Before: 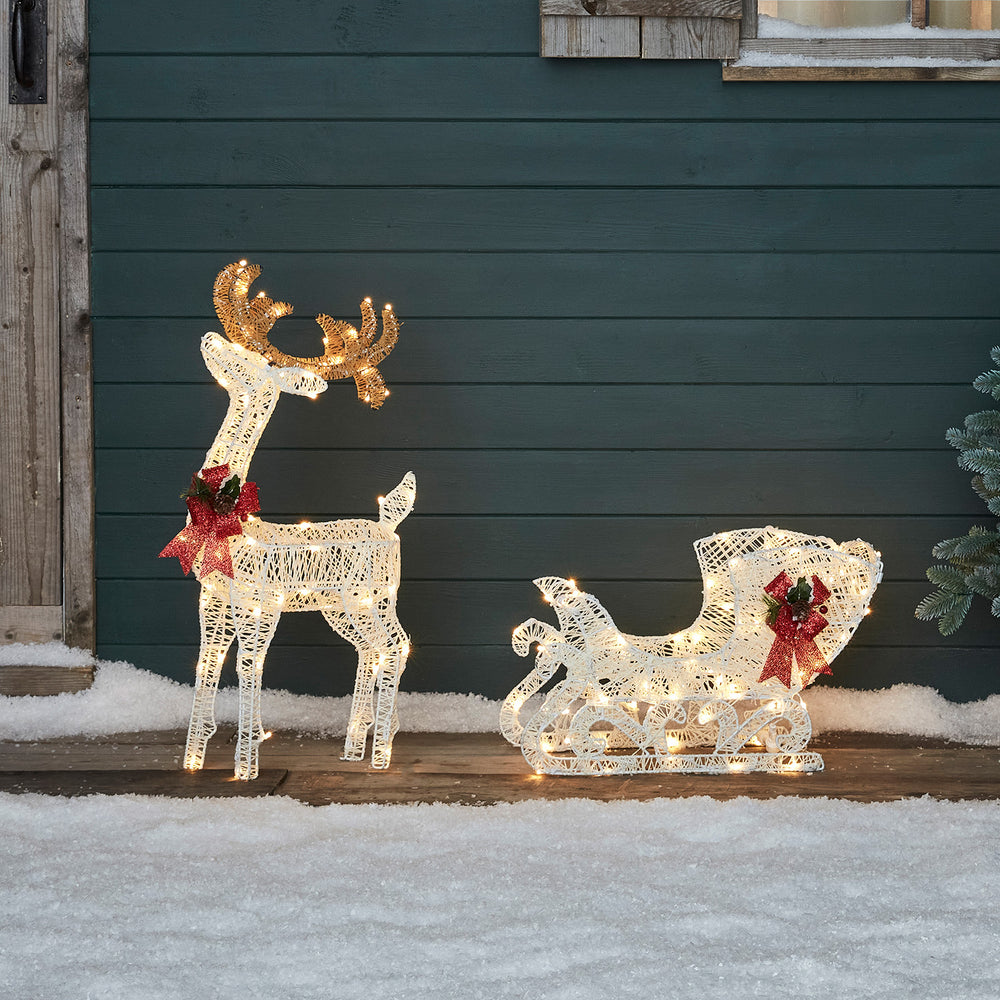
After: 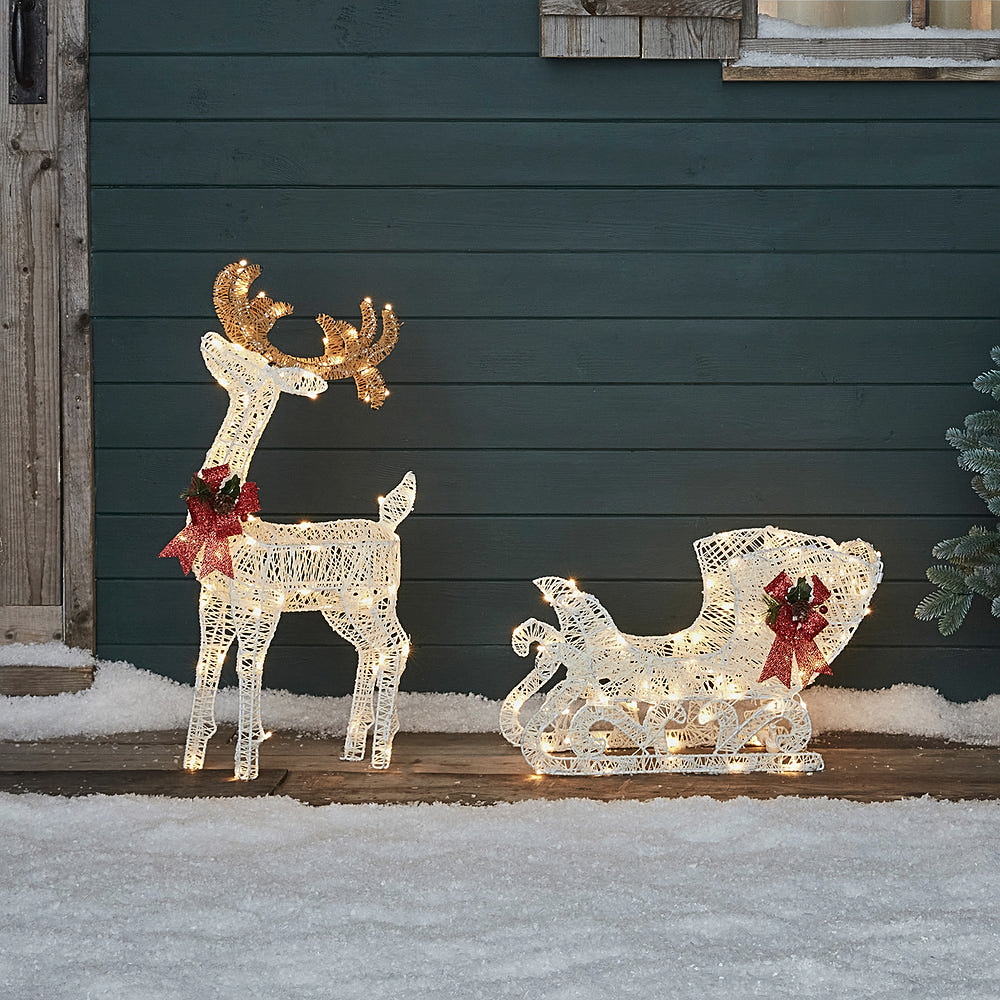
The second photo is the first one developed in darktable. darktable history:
sharpen: radius 1.928
contrast brightness saturation: contrast -0.075, brightness -0.039, saturation -0.11
